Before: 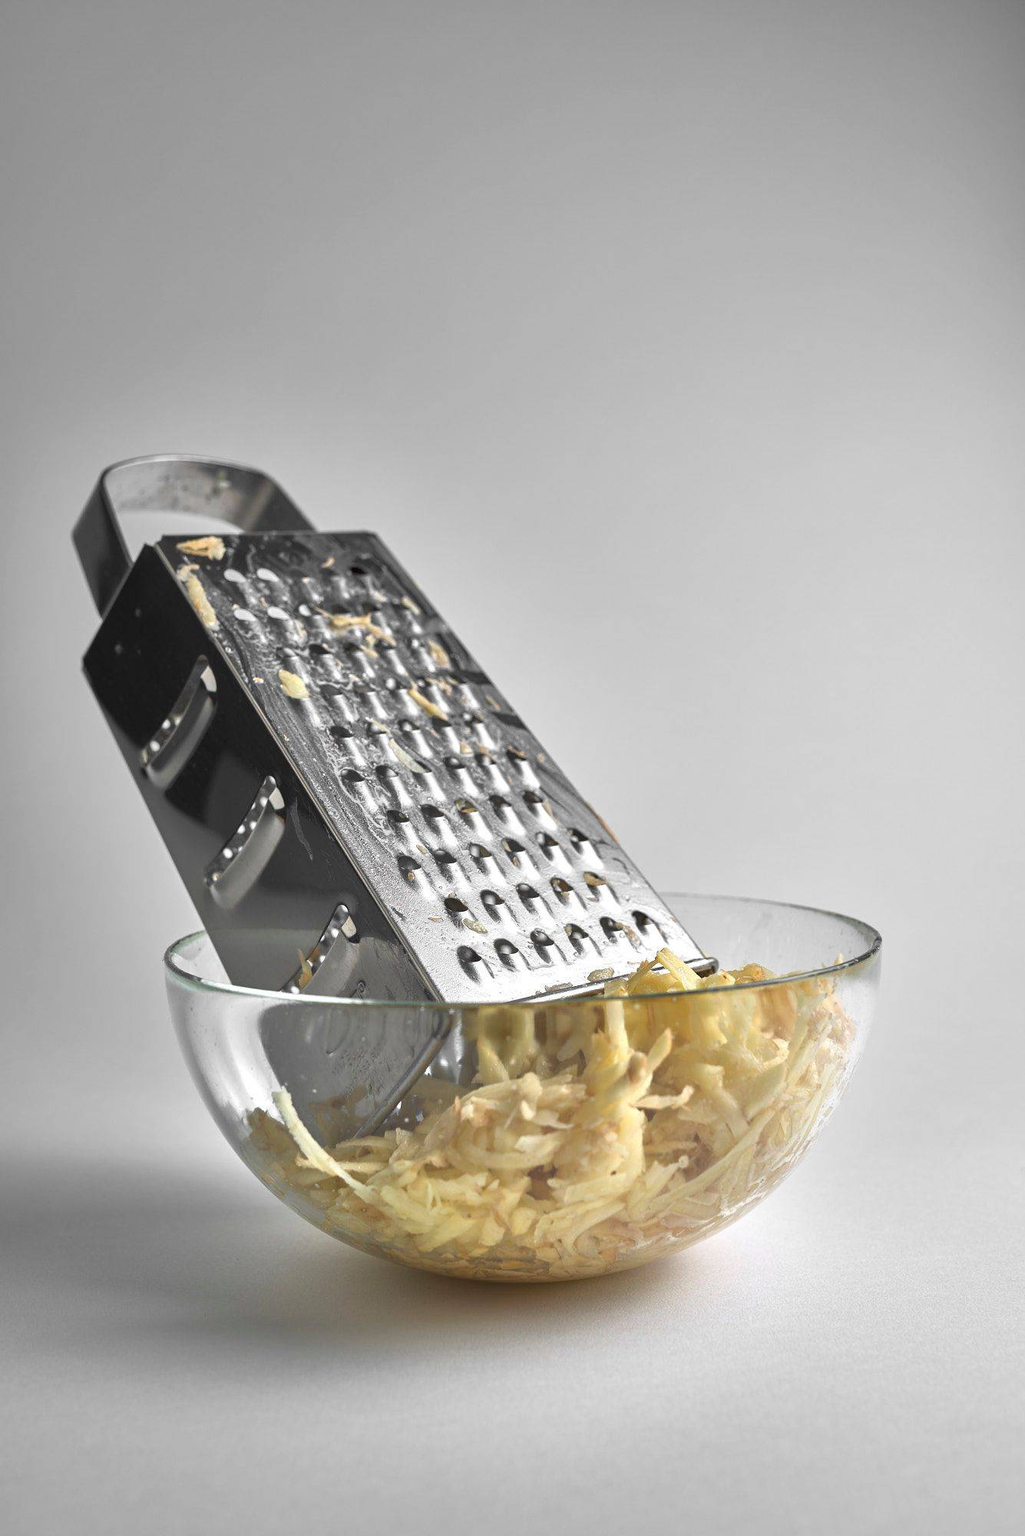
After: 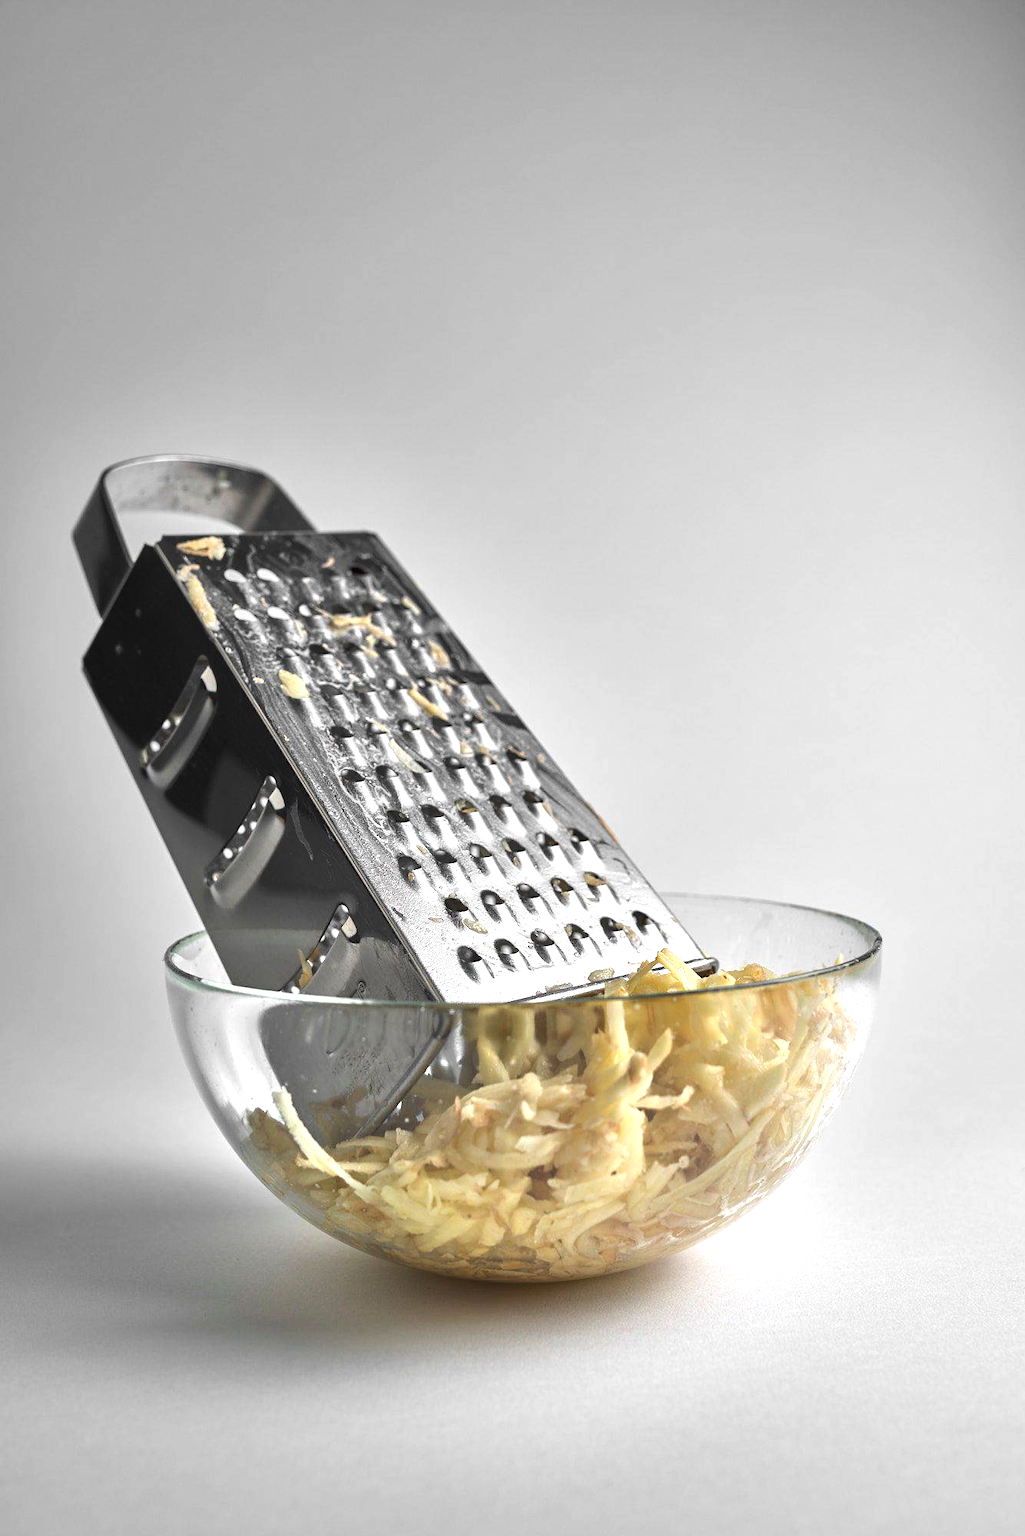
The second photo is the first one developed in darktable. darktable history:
tone equalizer: -8 EV -0.39 EV, -7 EV -0.381 EV, -6 EV -0.358 EV, -5 EV -0.256 EV, -3 EV 0.239 EV, -2 EV 0.32 EV, -1 EV 0.379 EV, +0 EV 0.394 EV, edges refinement/feathering 500, mask exposure compensation -1.57 EV, preserve details no
